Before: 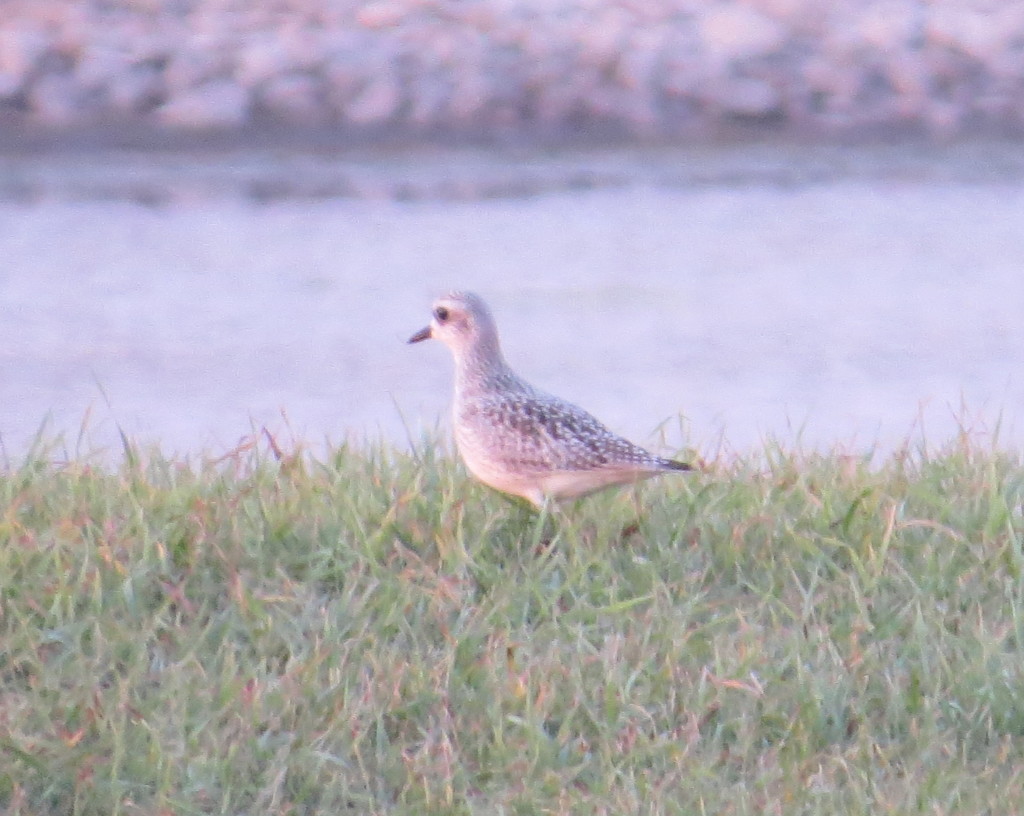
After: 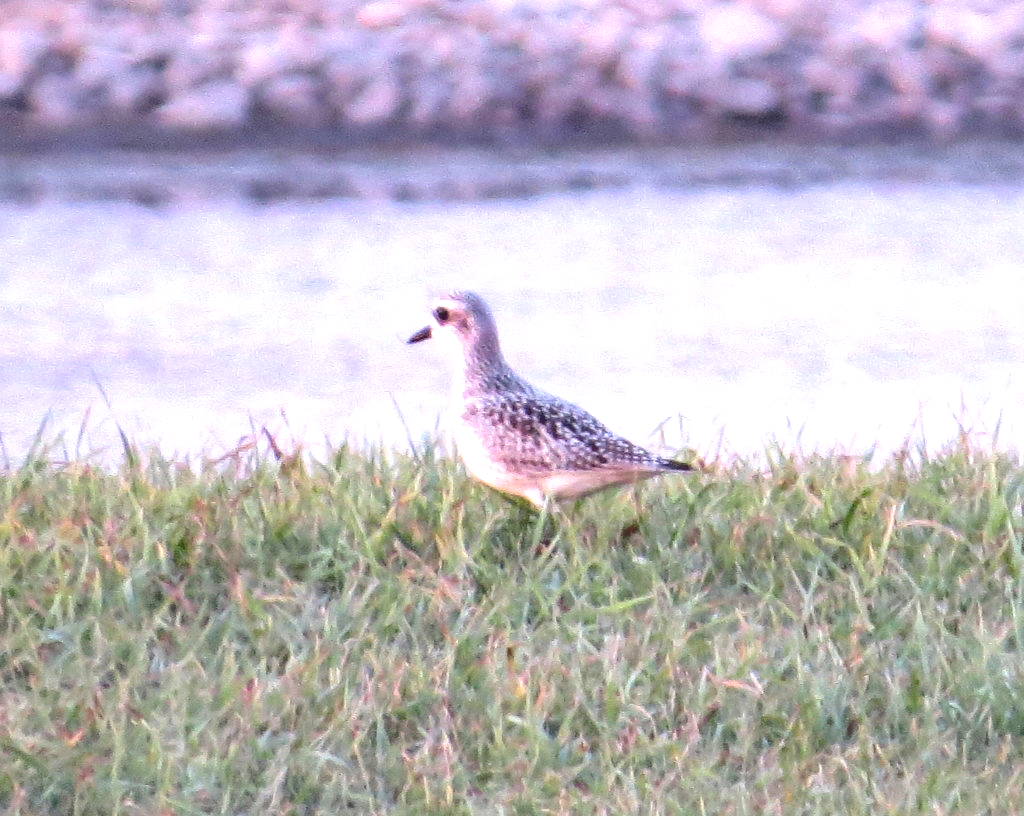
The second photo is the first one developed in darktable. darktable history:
local contrast: on, module defaults
color balance rgb: global offset › luminance -0.859%, perceptual saturation grading › global saturation 0.366%, global vibrance 15.281%
shadows and highlights: soften with gaussian
exposure: exposure 0.568 EV, compensate highlight preservation false
